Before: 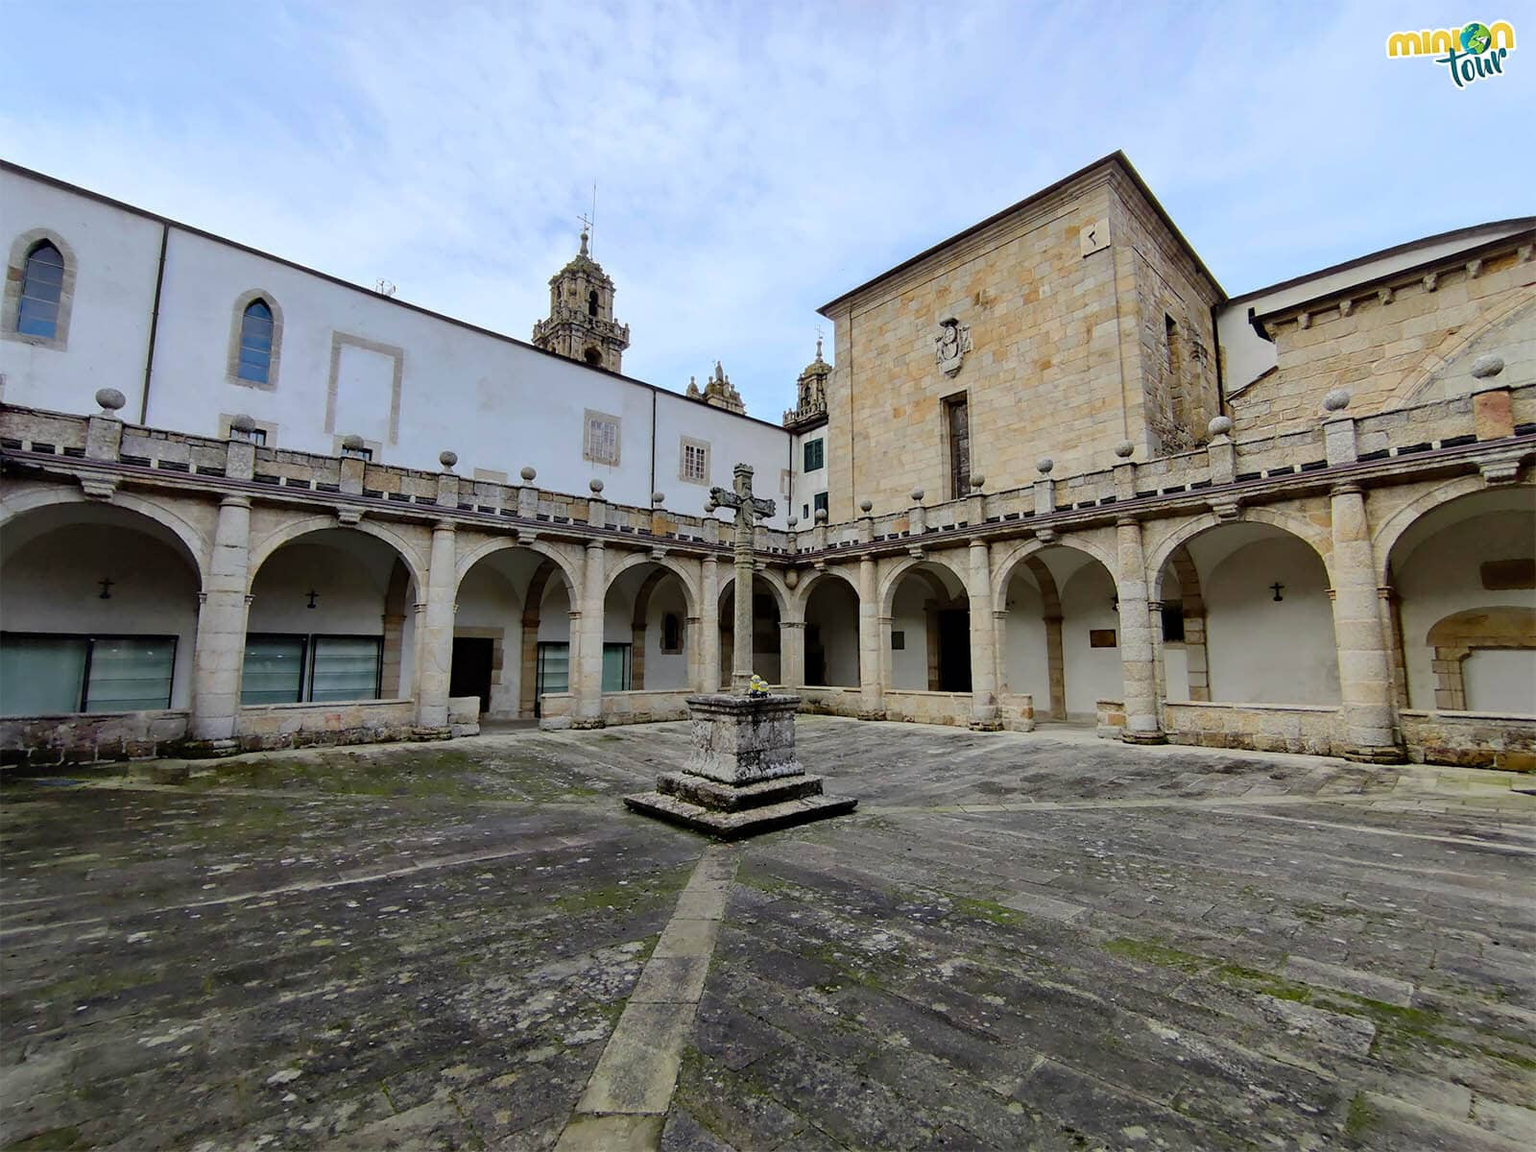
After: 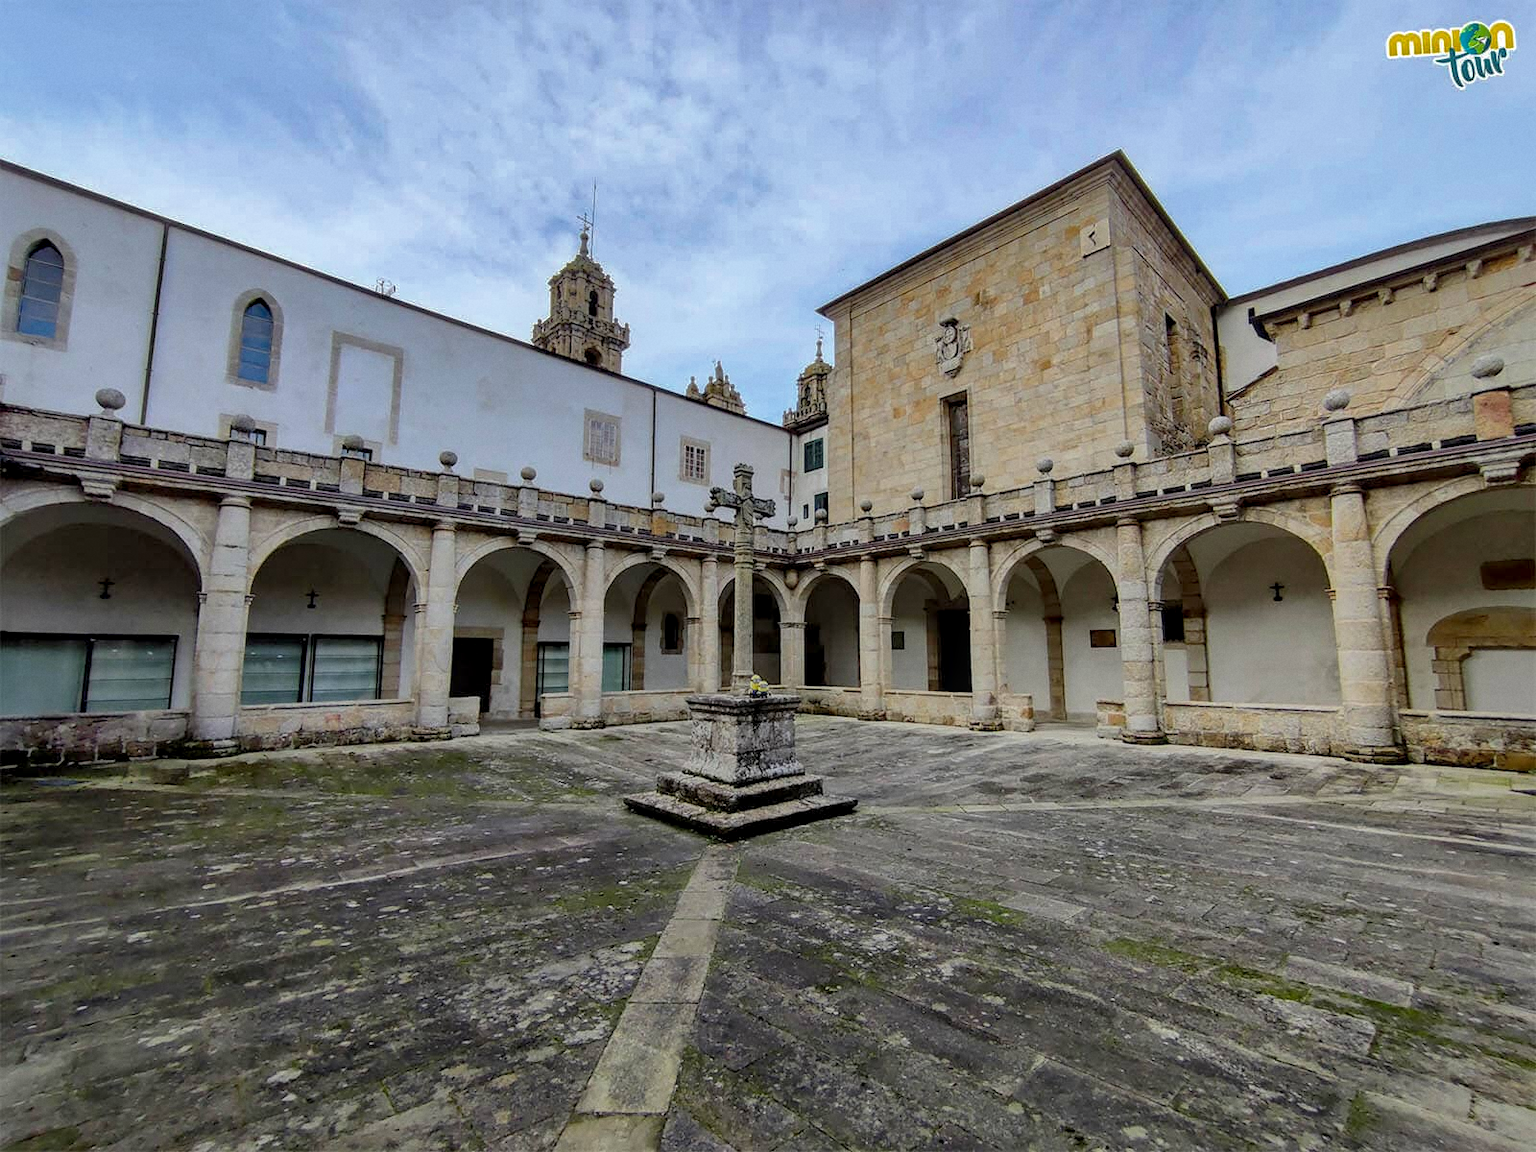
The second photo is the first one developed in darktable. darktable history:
grain: coarseness 14.57 ISO, strength 8.8%
local contrast: on, module defaults
shadows and highlights: shadows 40, highlights -60
